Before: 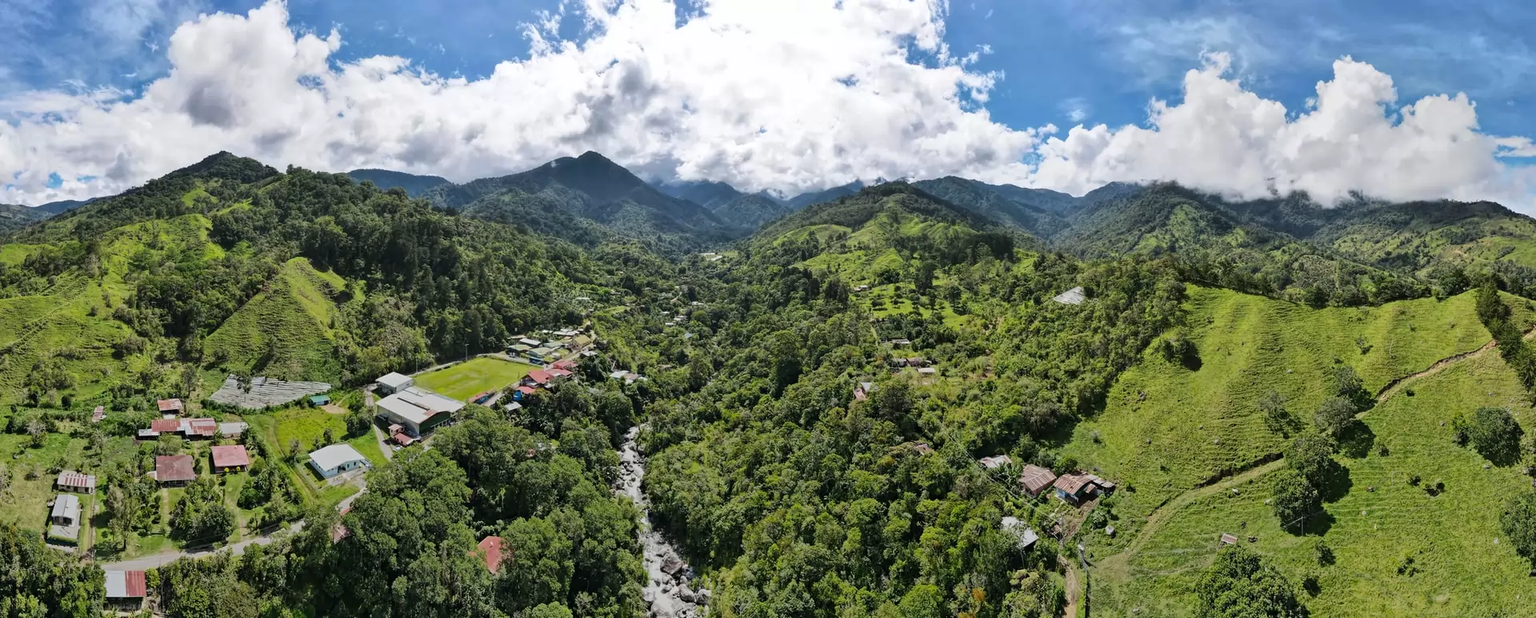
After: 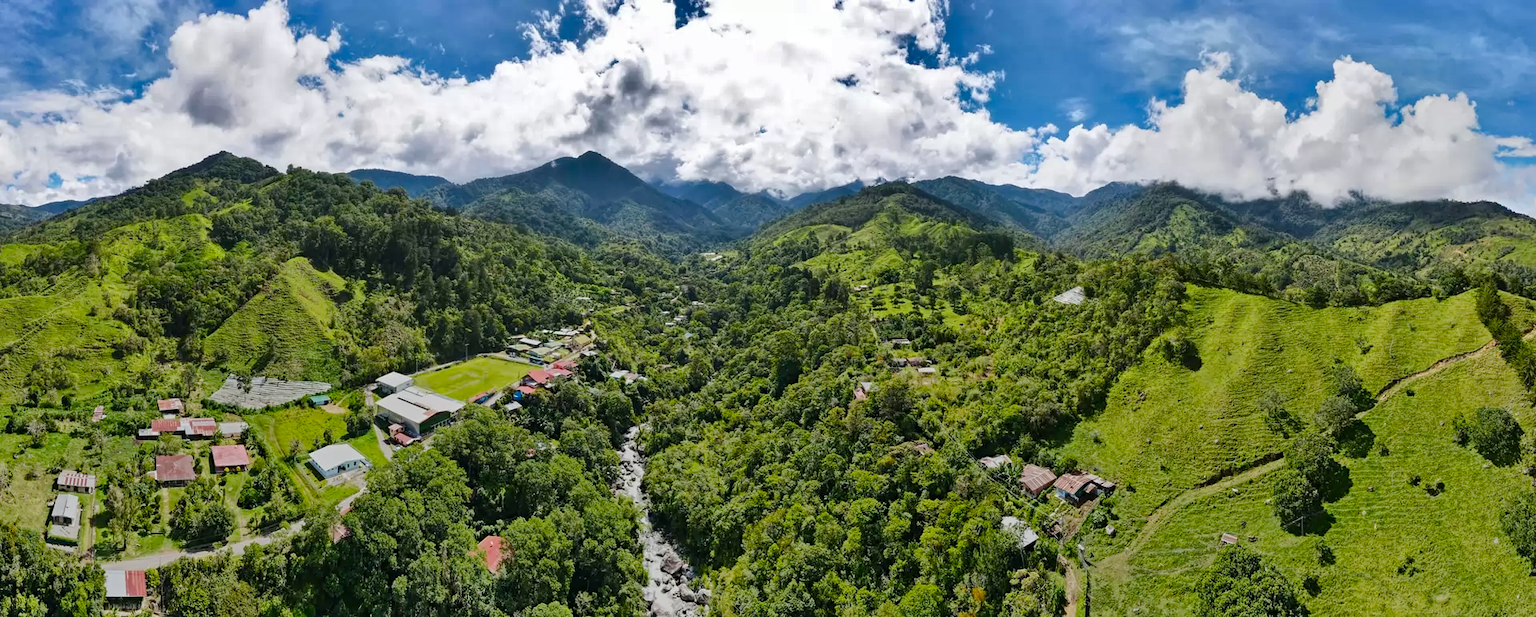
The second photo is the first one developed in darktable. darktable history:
color balance rgb: perceptual saturation grading › global saturation 20%, perceptual saturation grading › highlights -25%, perceptual saturation grading › shadows 50%
shadows and highlights: radius 108.52, shadows 44.07, highlights -67.8, low approximation 0.01, soften with gaussian
